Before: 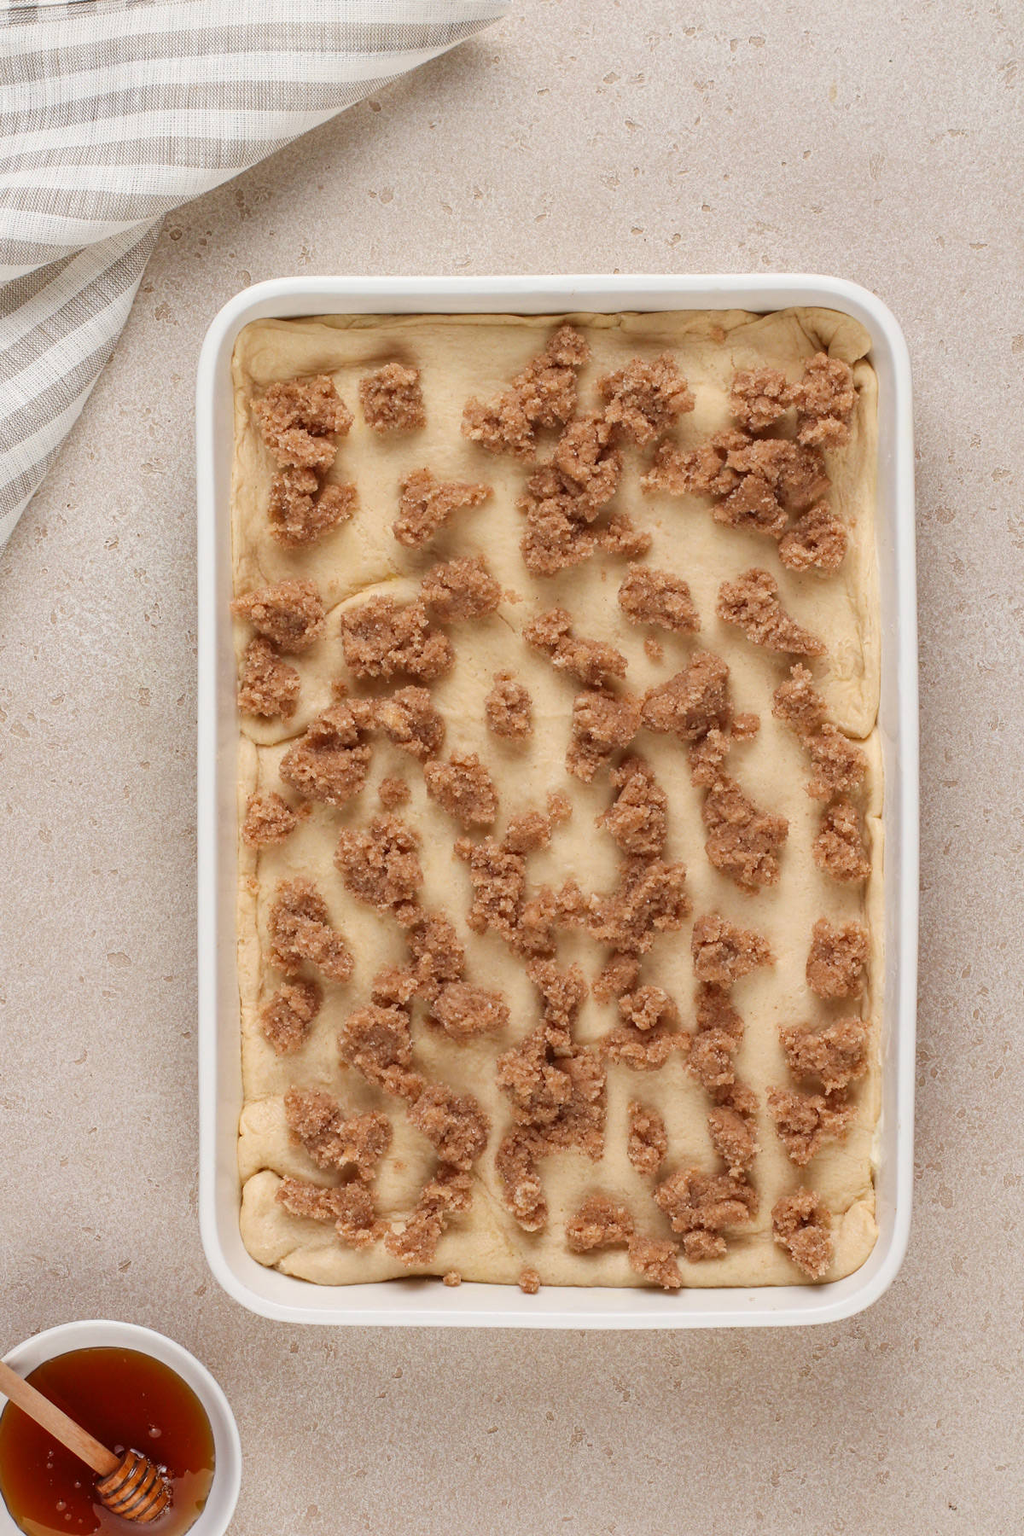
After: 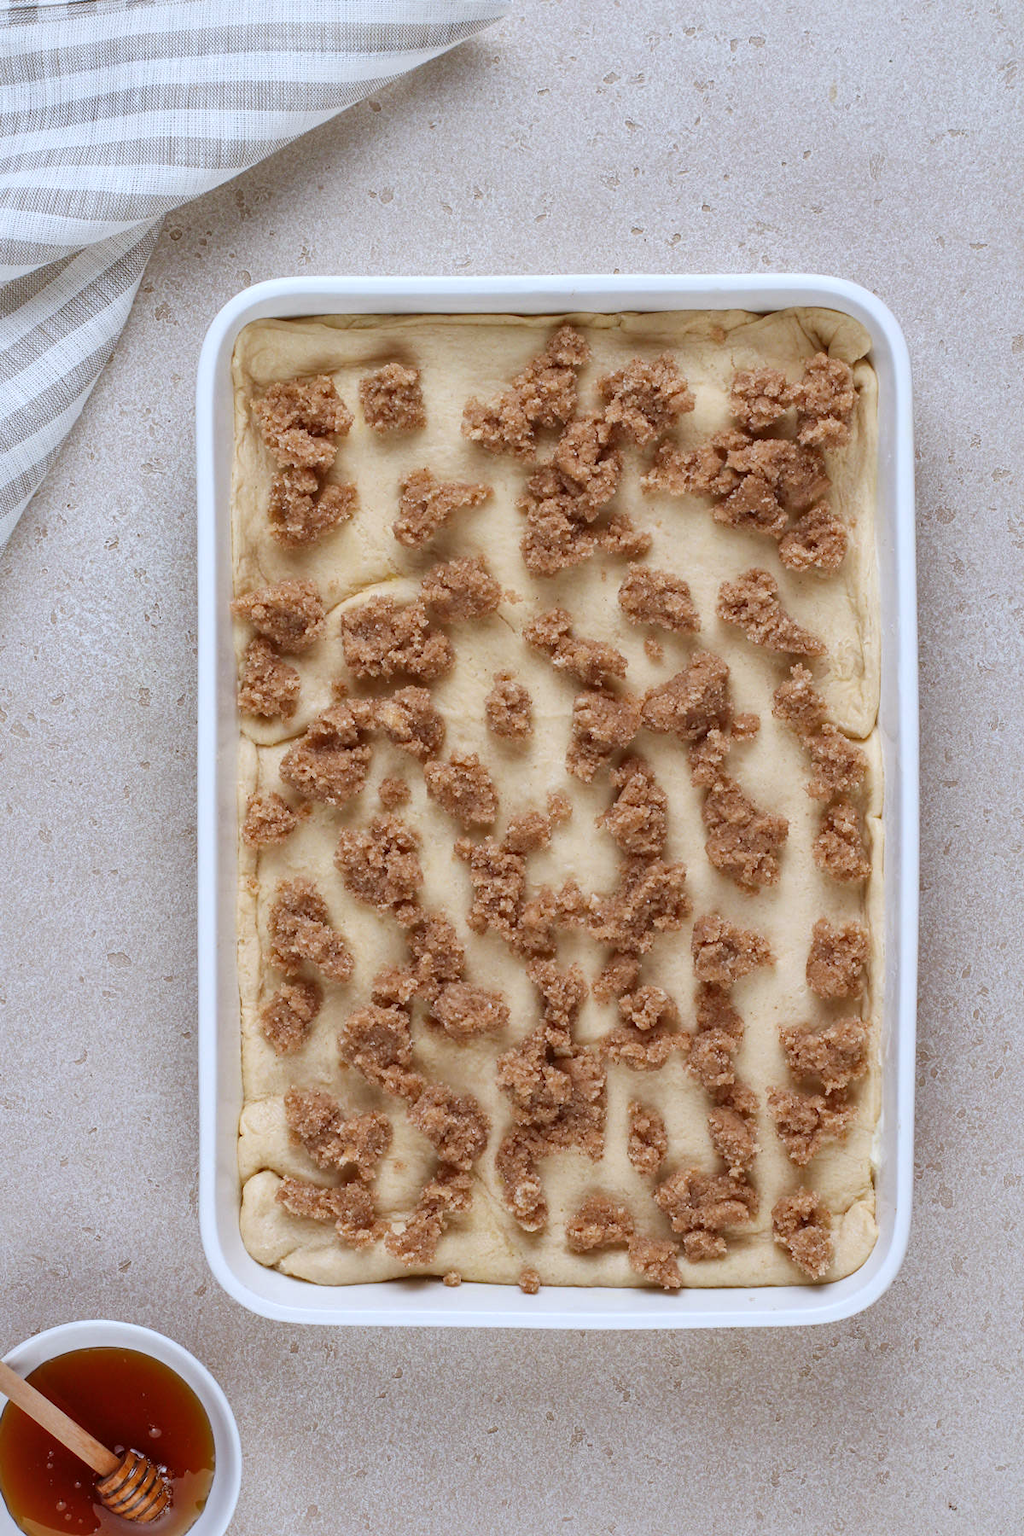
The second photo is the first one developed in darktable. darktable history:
local contrast: mode bilateral grid, contrast 20, coarseness 50, detail 120%, midtone range 0.2
white balance: red 0.931, blue 1.11
shadows and highlights: shadows 25, highlights -25
